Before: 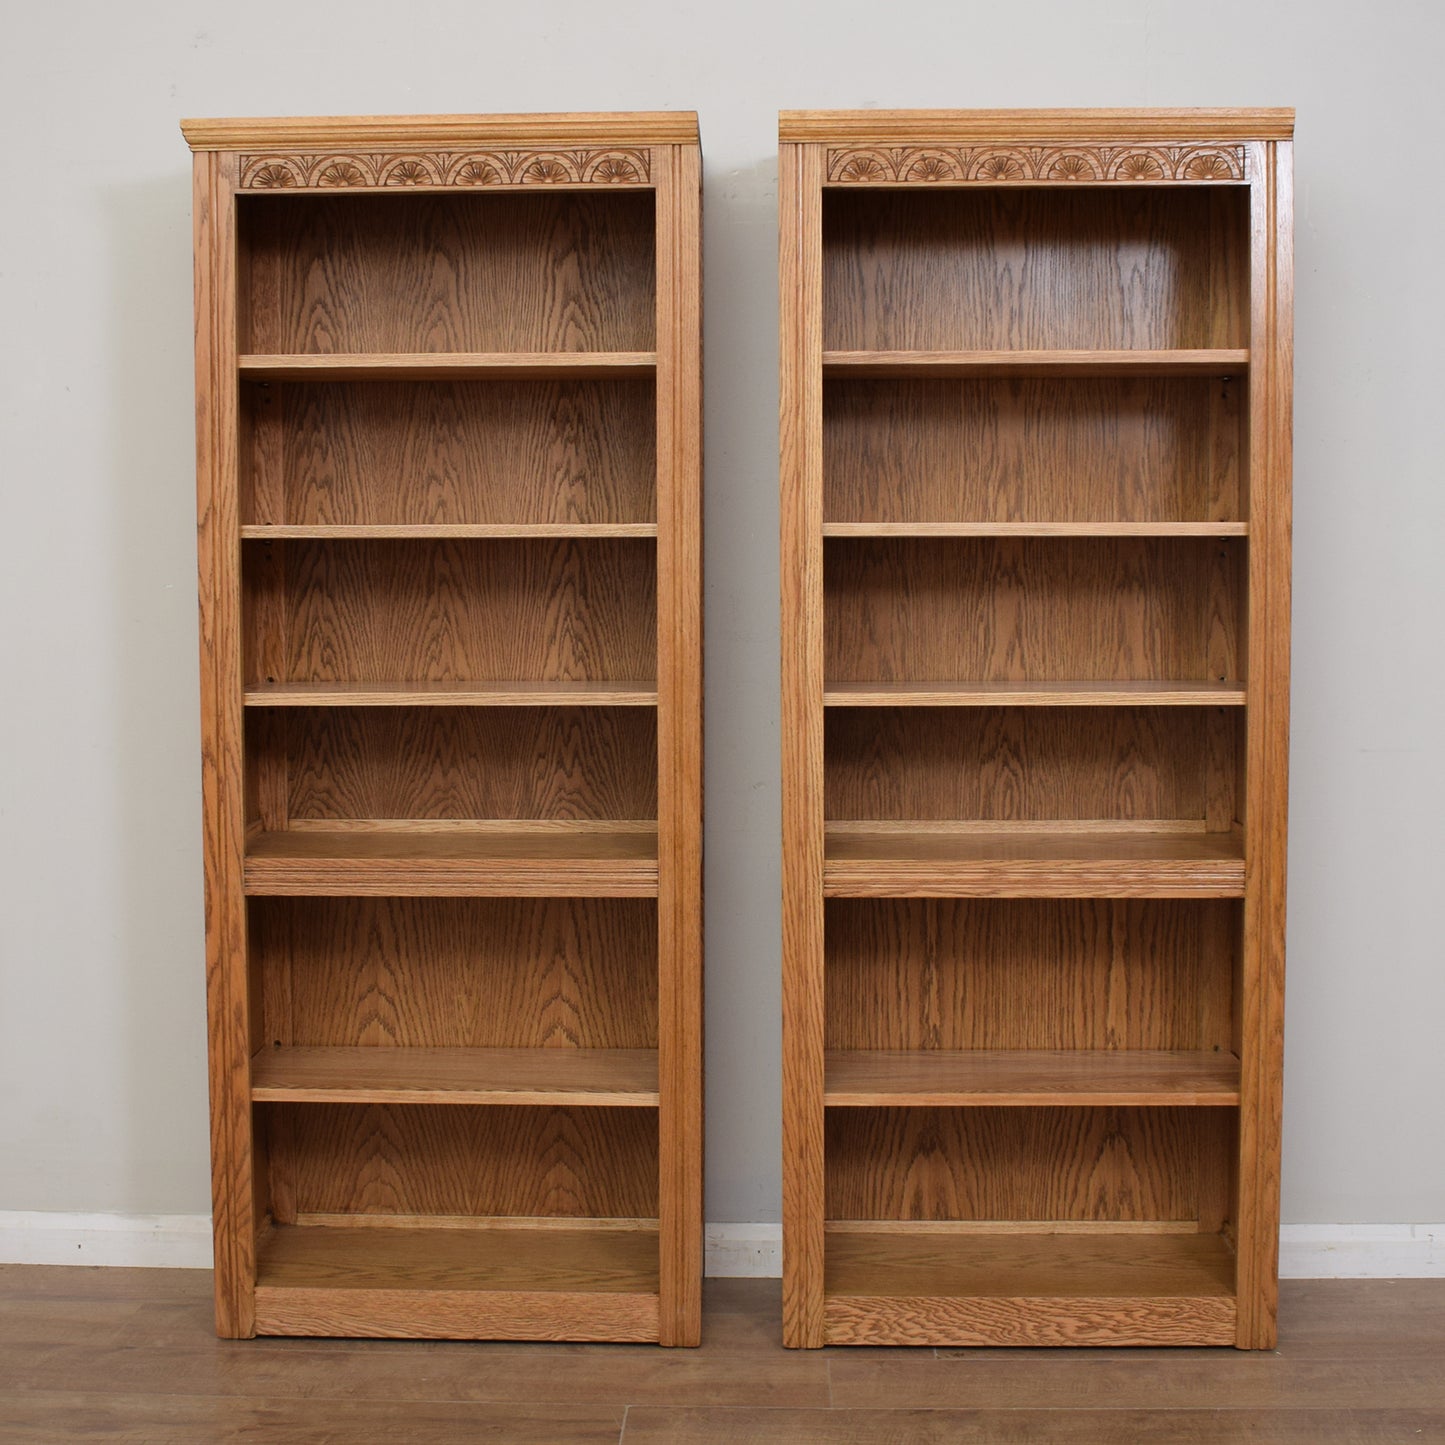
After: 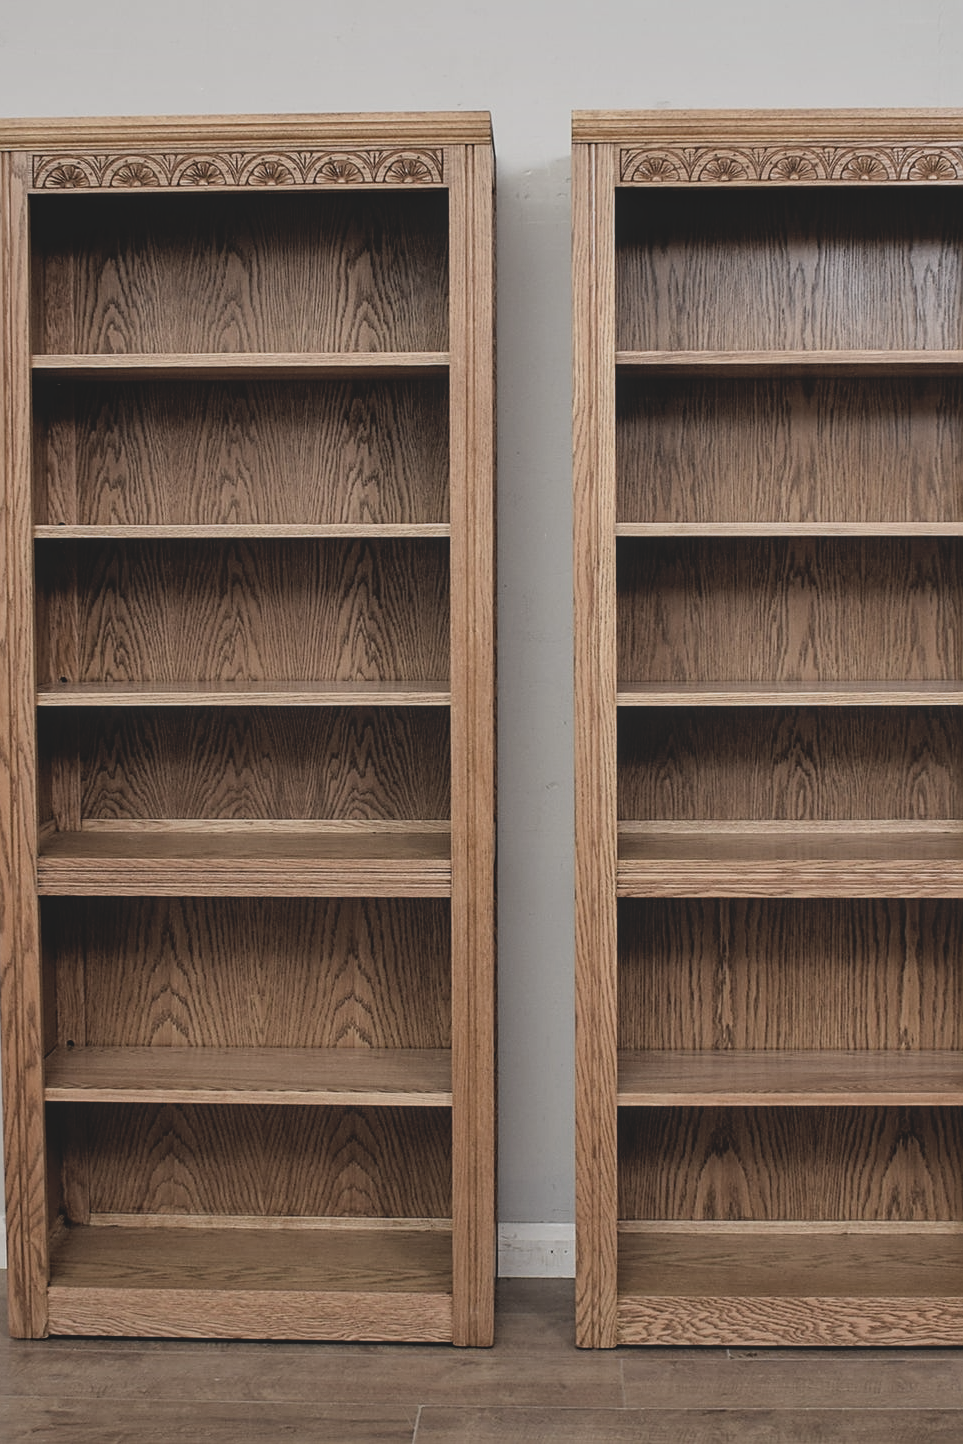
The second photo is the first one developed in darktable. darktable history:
sharpen: on, module defaults
crop and rotate: left 14.327%, right 18.995%
filmic rgb: black relative exposure -8.67 EV, white relative exposure 2.68 EV, threshold 3.04 EV, target black luminance 0%, target white luminance 99.987%, hardness 6.25, latitude 74.32%, contrast 1.325, highlights saturation mix -6.18%, enable highlight reconstruction true
local contrast: on, module defaults
contrast brightness saturation: contrast -0.267, saturation -0.429
shadows and highlights: radius 336.91, shadows 28.73, soften with gaussian
